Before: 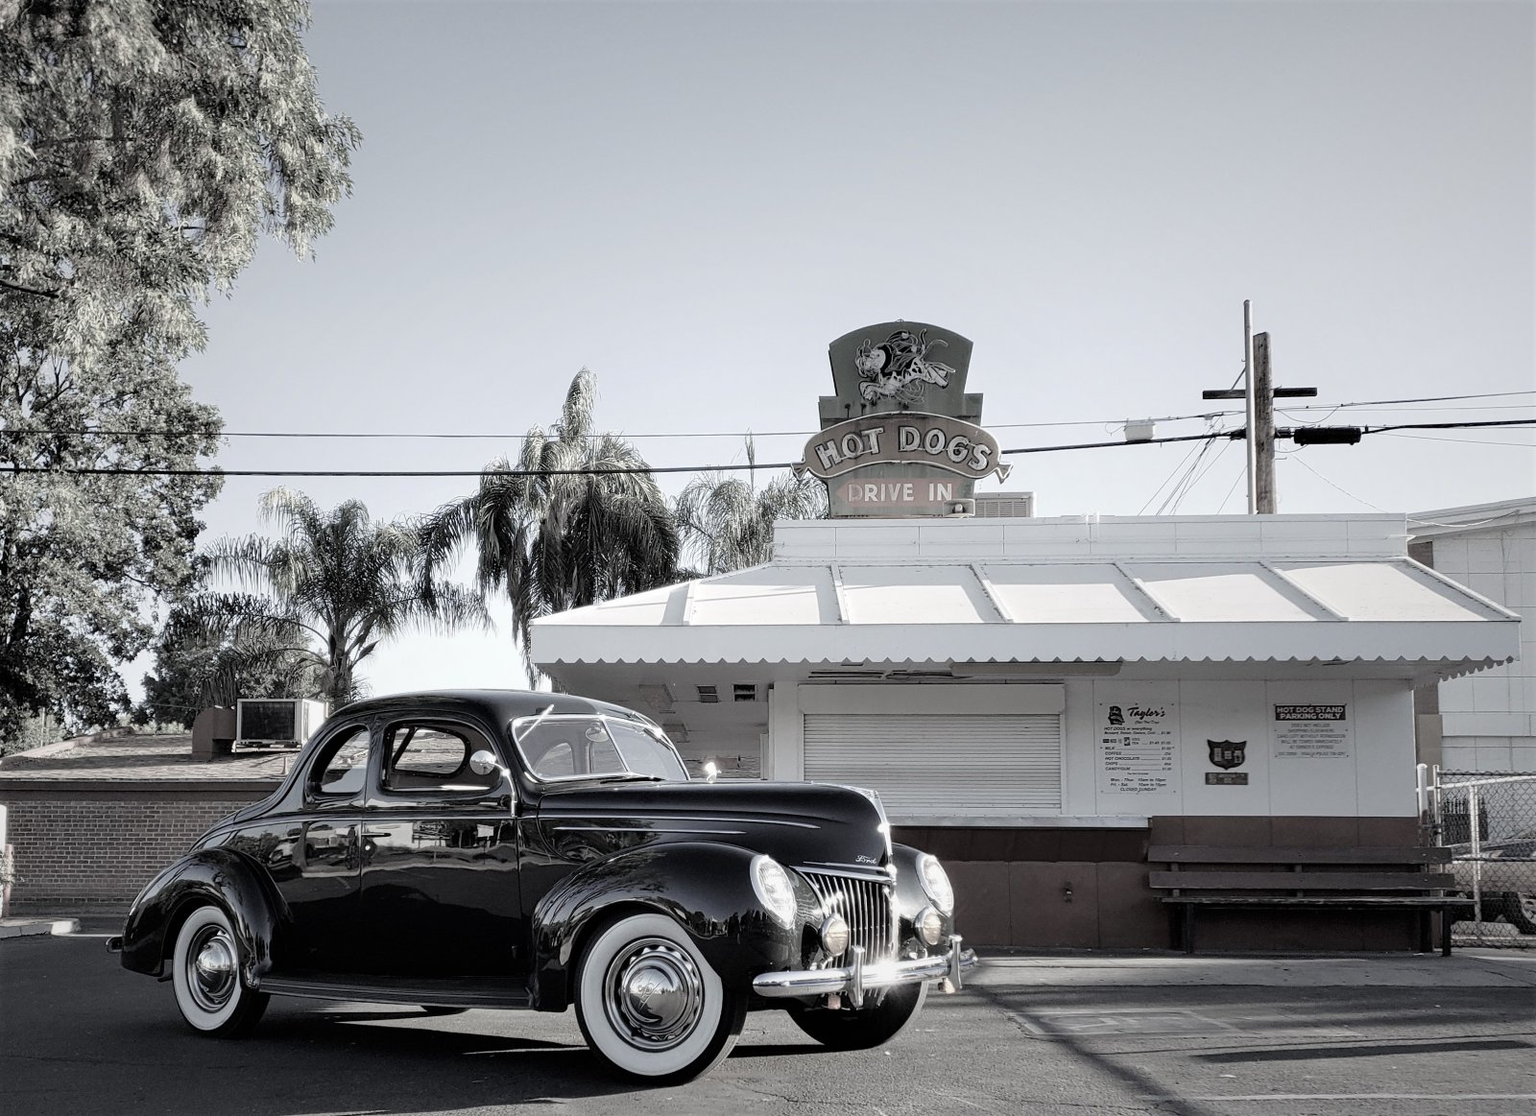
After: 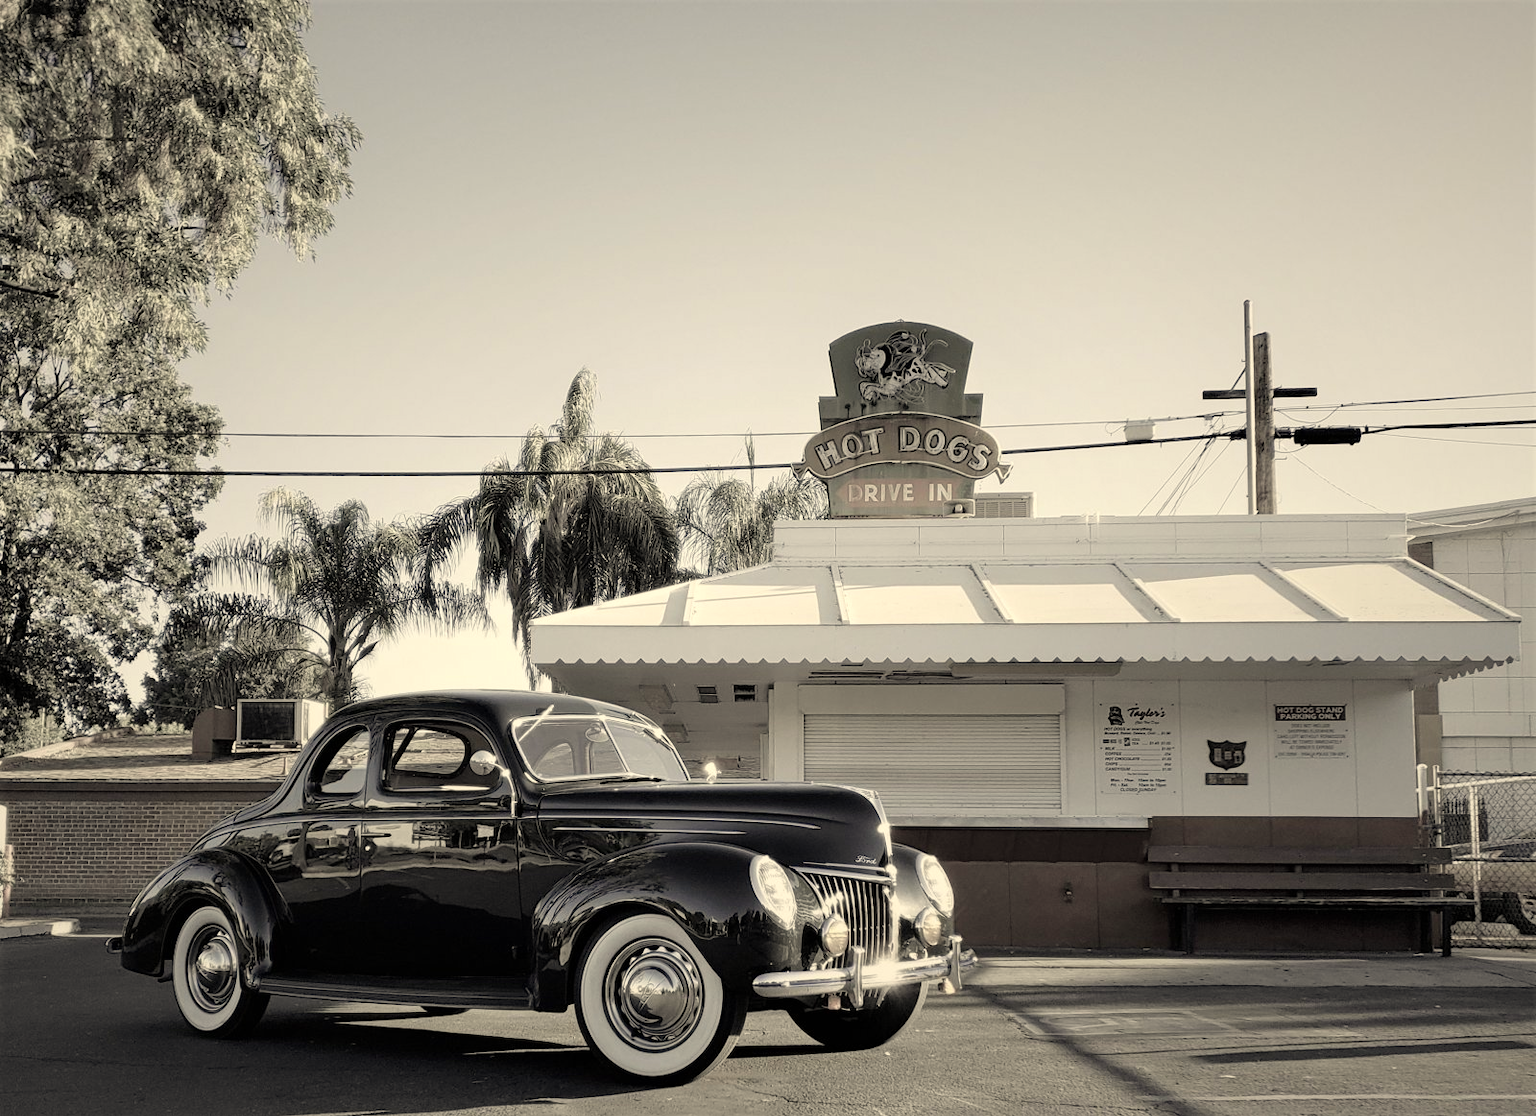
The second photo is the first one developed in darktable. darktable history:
color correction: highlights a* 1.34, highlights b* 17.52
